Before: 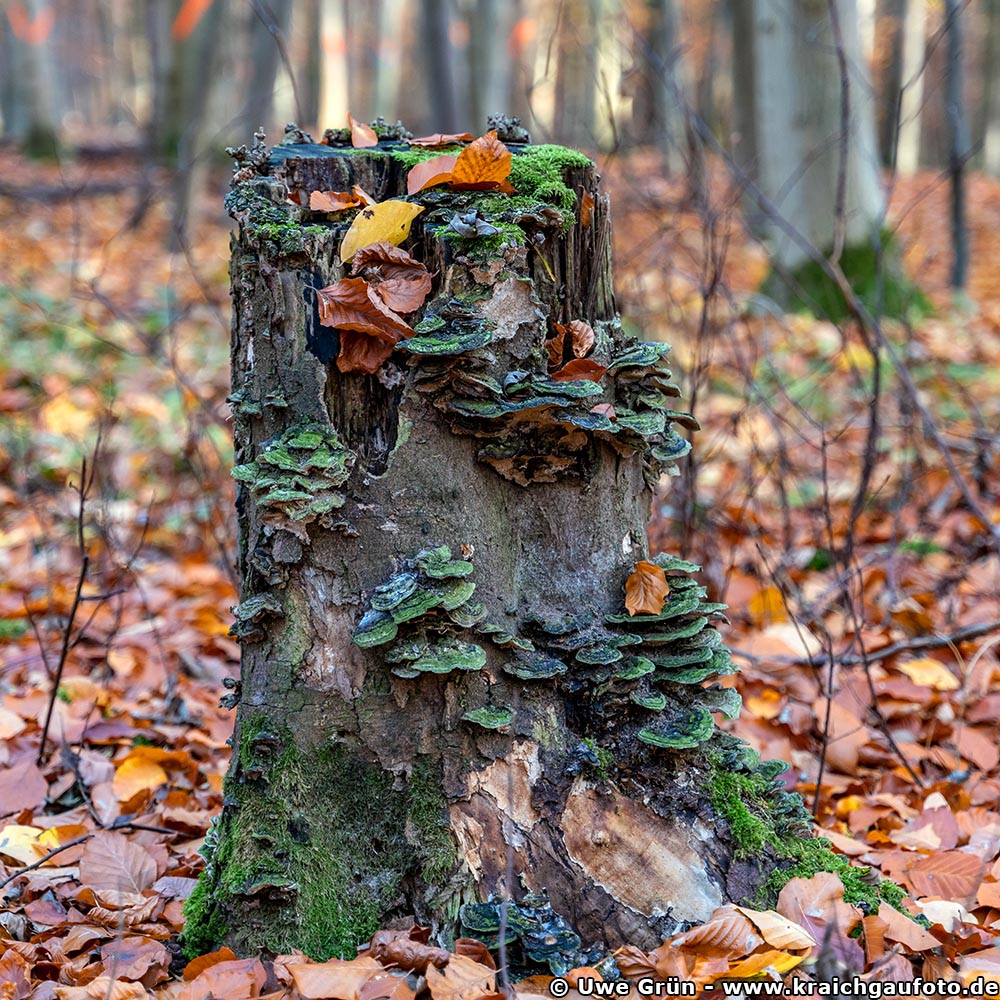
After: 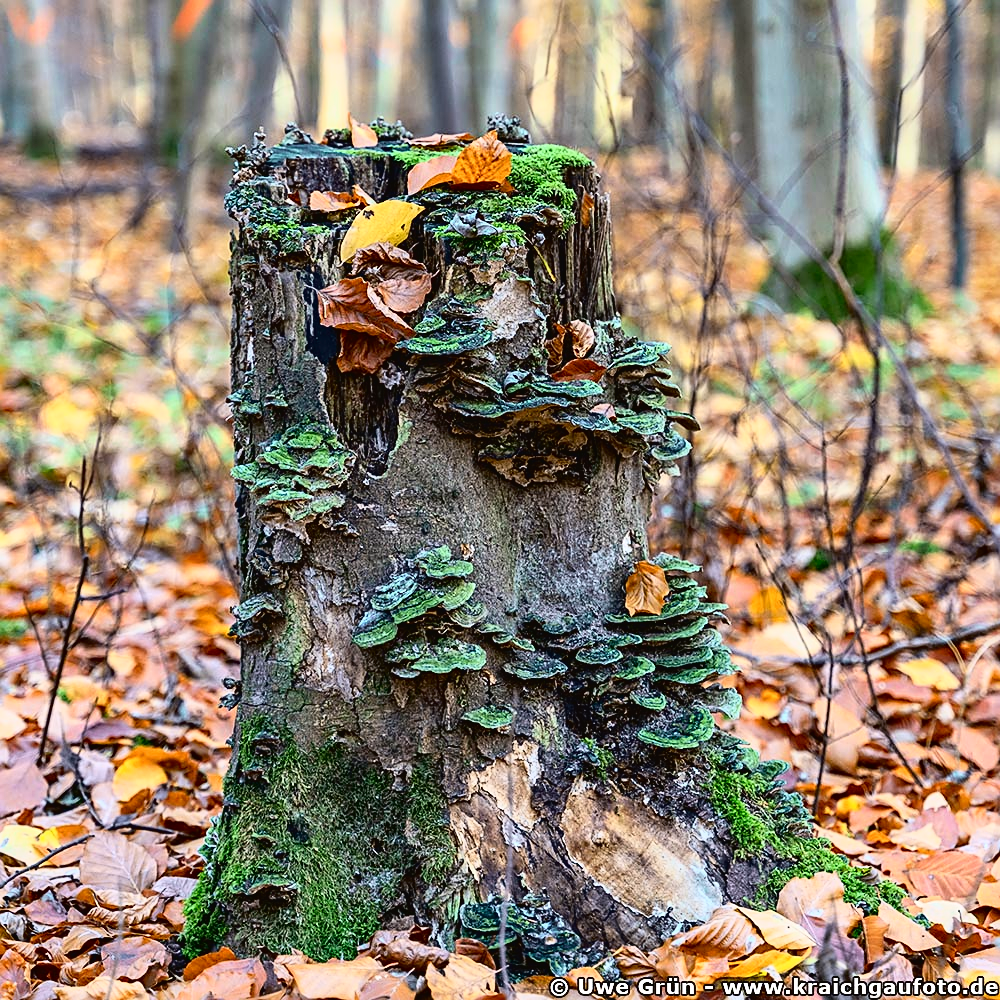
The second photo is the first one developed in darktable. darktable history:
tone curve: curves: ch0 [(0, 0.023) (0.113, 0.084) (0.285, 0.301) (0.673, 0.796) (0.845, 0.932) (0.994, 0.971)]; ch1 [(0, 0) (0.456, 0.437) (0.498, 0.5) (0.57, 0.559) (0.631, 0.639) (1, 1)]; ch2 [(0, 0) (0.417, 0.44) (0.46, 0.453) (0.502, 0.507) (0.55, 0.57) (0.67, 0.712) (1, 1)], color space Lab, independent channels, preserve colors none
sharpen: on, module defaults
